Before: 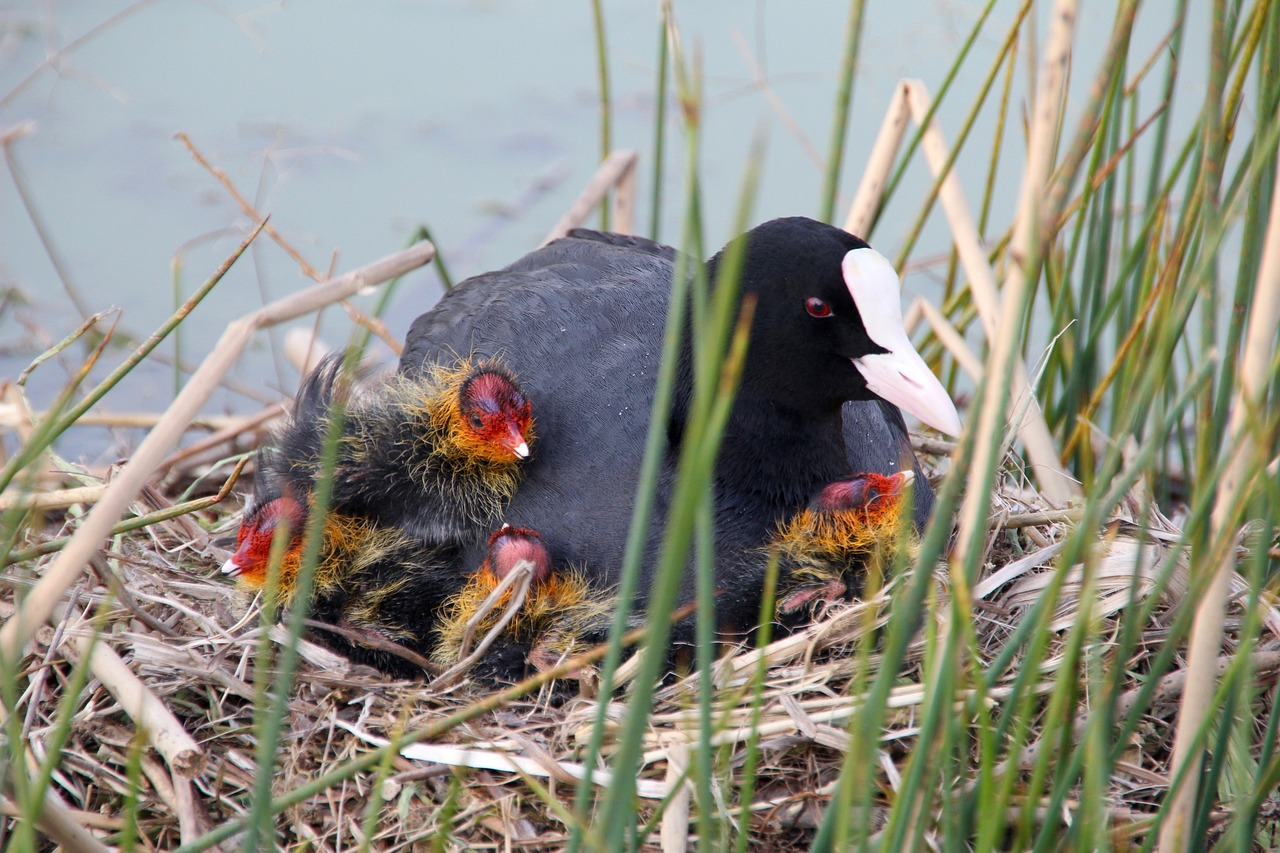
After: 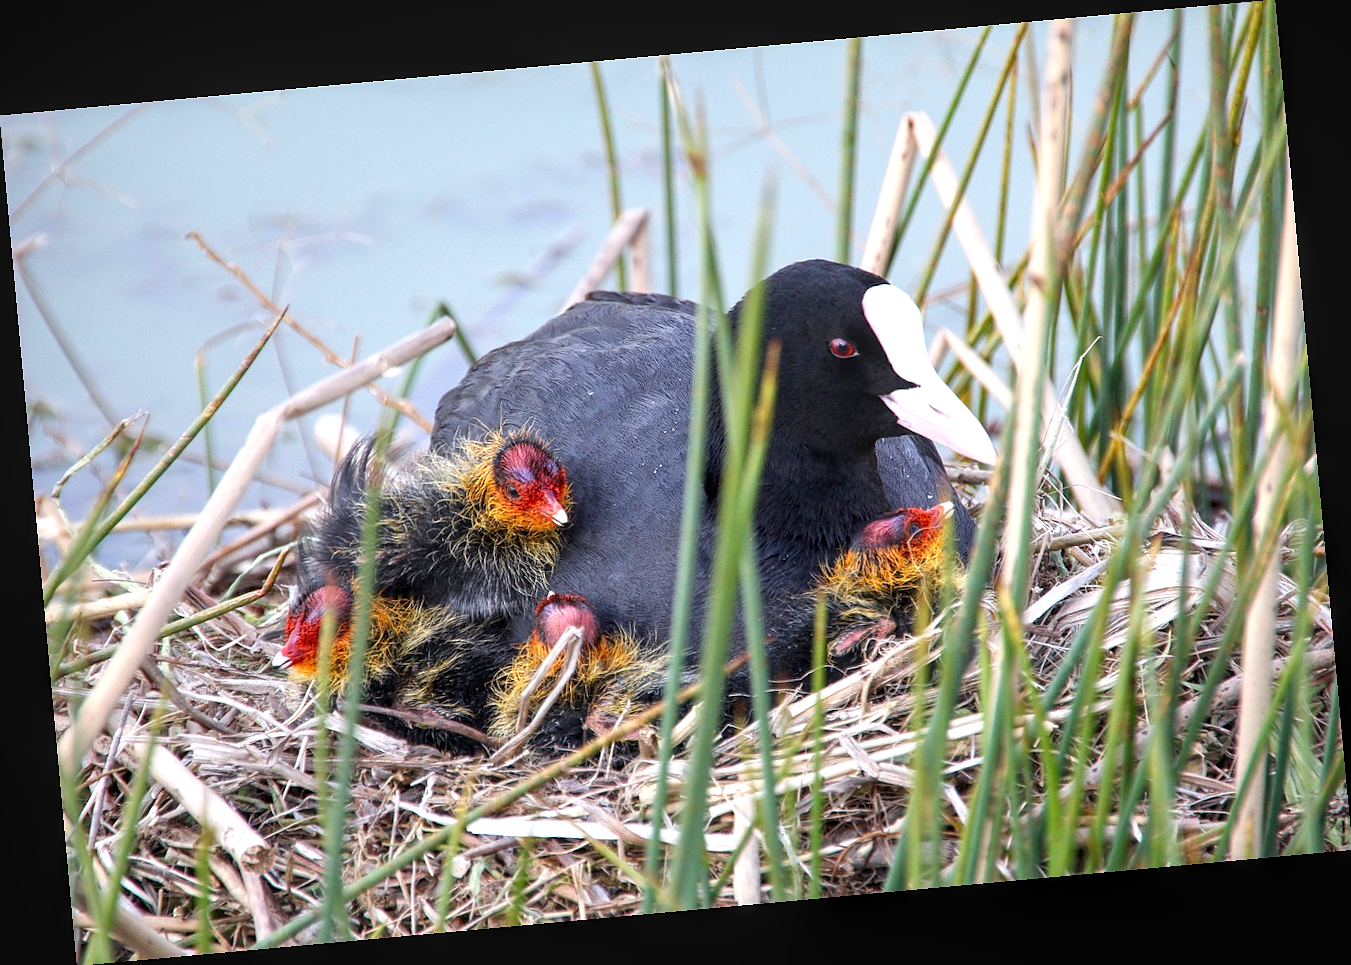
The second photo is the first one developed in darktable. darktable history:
local contrast: on, module defaults
rotate and perspective: rotation -5.2°, automatic cropping off
white balance: red 0.976, blue 1.04
sharpen: radius 1
exposure: exposure 0.559 EV, compensate highlight preservation false
